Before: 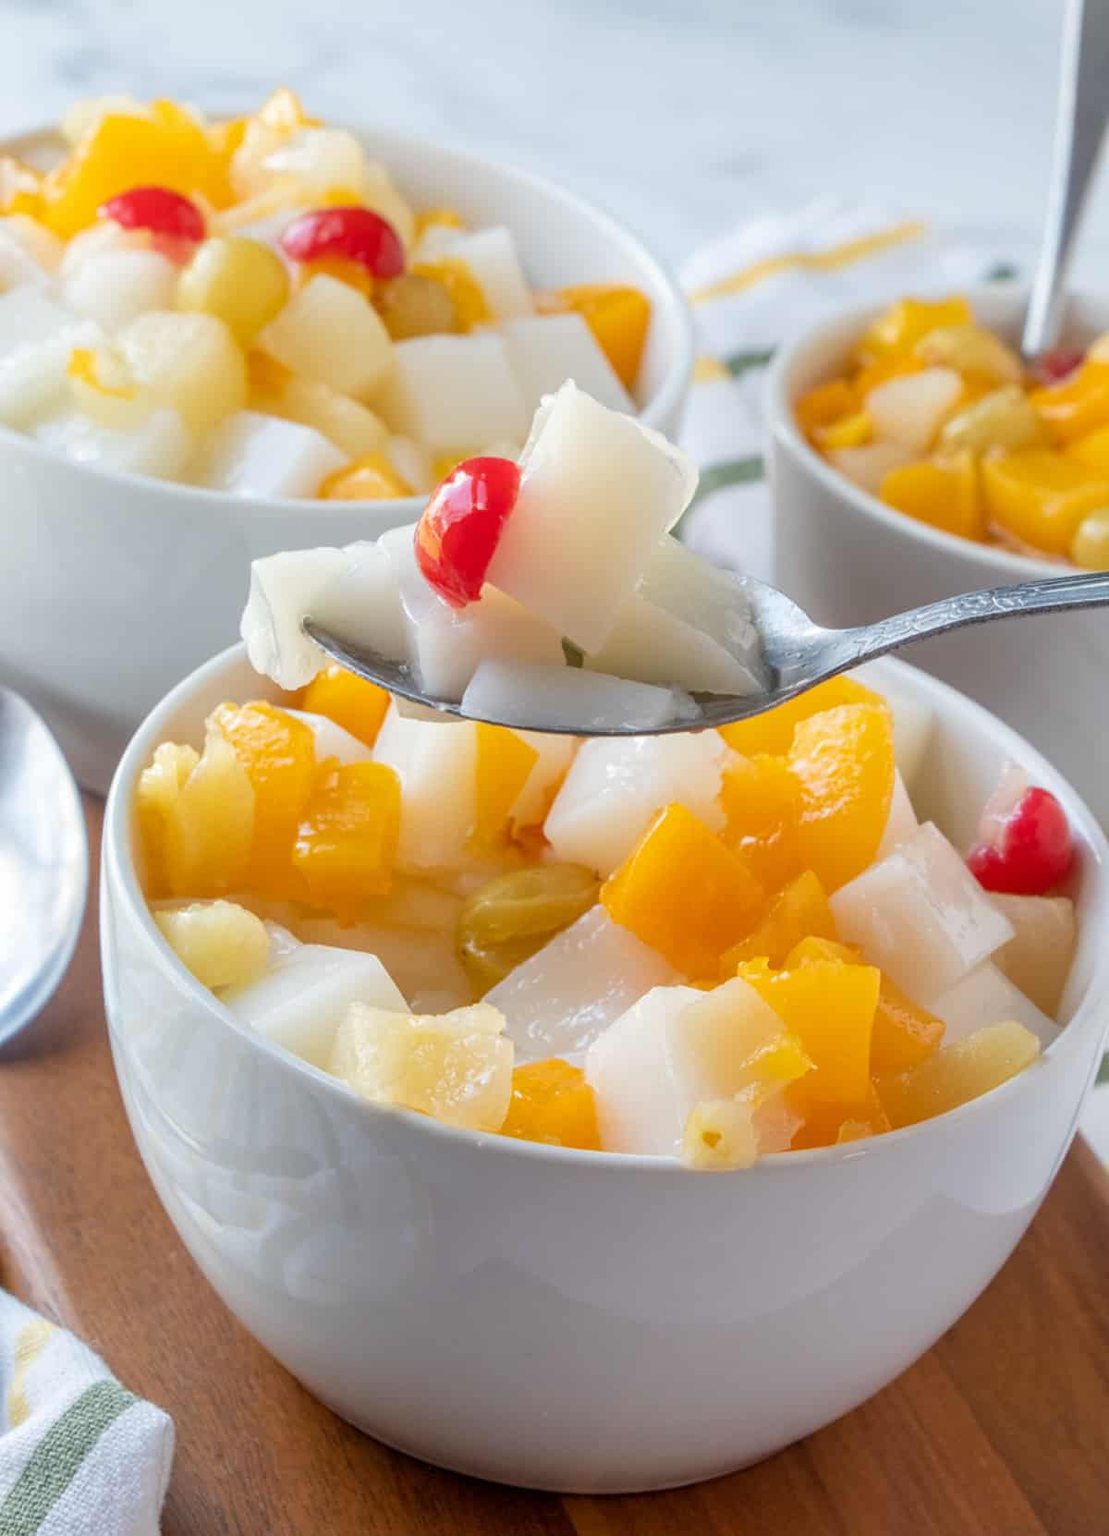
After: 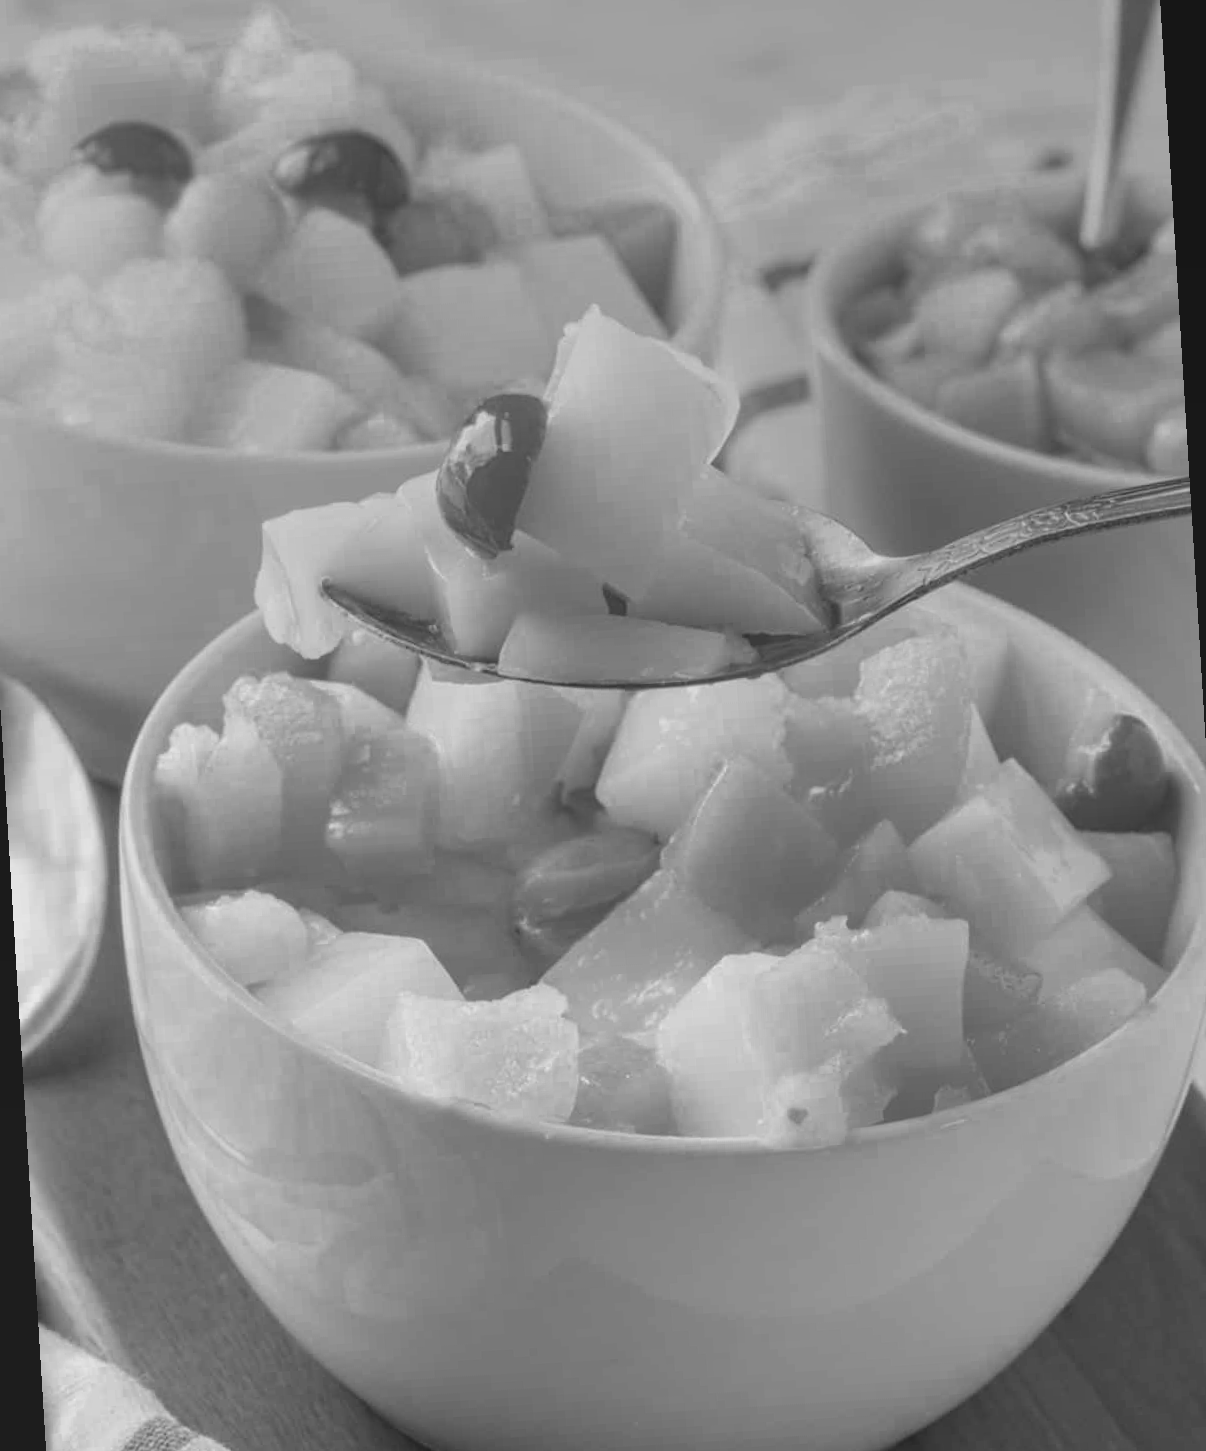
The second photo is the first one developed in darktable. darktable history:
rotate and perspective: rotation -3.52°, crop left 0.036, crop right 0.964, crop top 0.081, crop bottom 0.919
color zones: curves: ch0 [(0.002, 0.593) (0.143, 0.417) (0.285, 0.541) (0.455, 0.289) (0.608, 0.327) (0.727, 0.283) (0.869, 0.571) (1, 0.603)]; ch1 [(0, 0) (0.143, 0) (0.286, 0) (0.429, 0) (0.571, 0) (0.714, 0) (0.857, 0)]
graduated density: on, module defaults
exposure: black level correction -0.014, exposure -0.193 EV, compensate highlight preservation false
